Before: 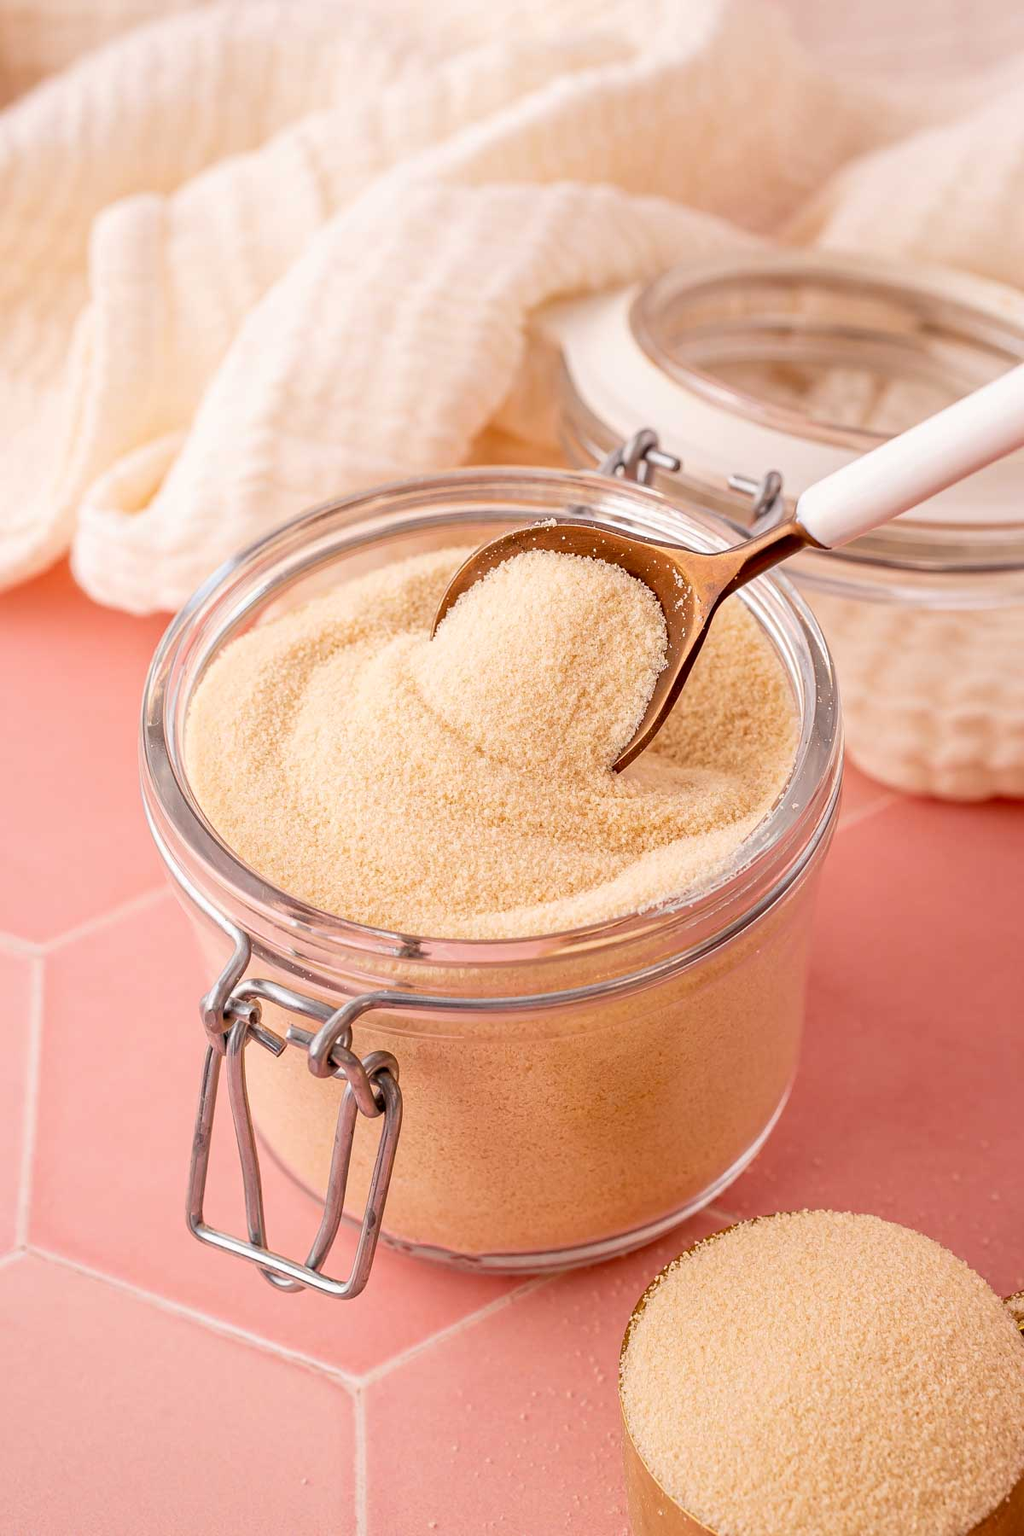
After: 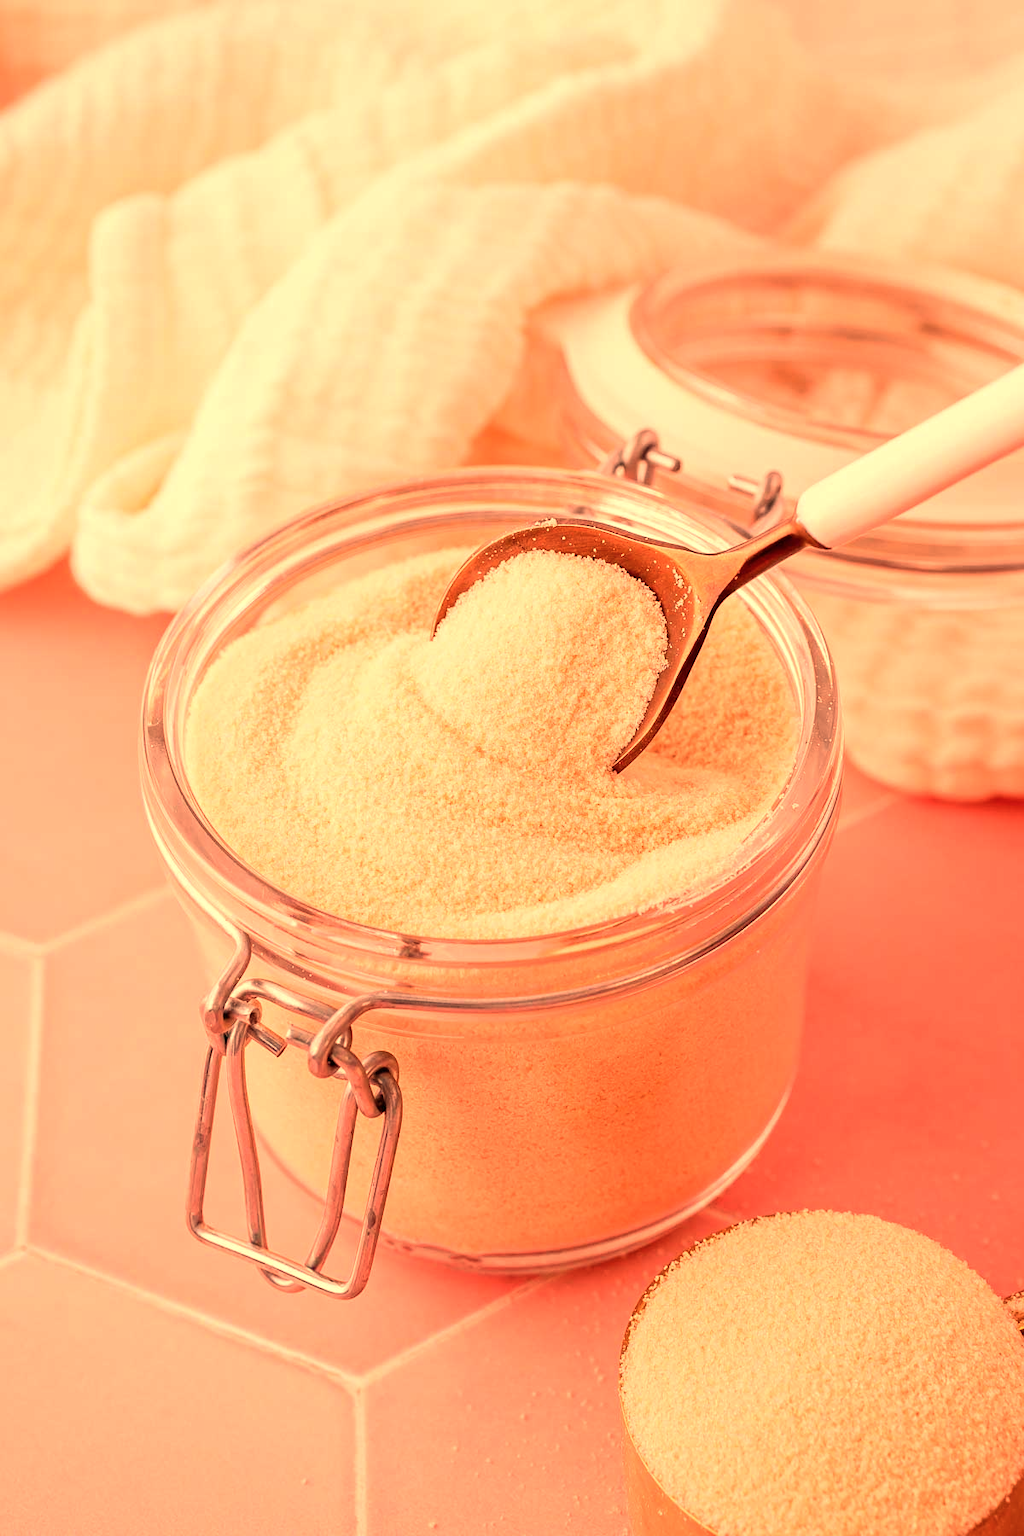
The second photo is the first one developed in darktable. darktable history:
white balance: red 1.467, blue 0.684
color calibration: x 0.367, y 0.379, temperature 4395.86 K
